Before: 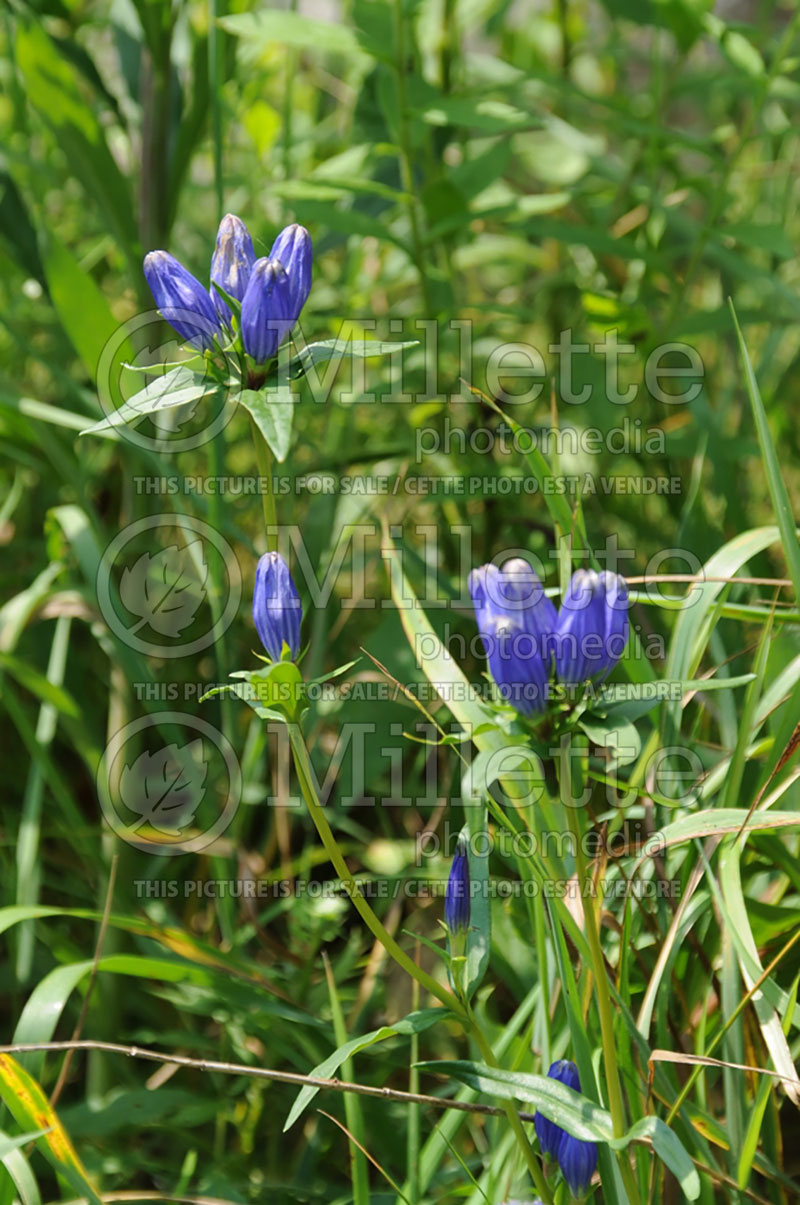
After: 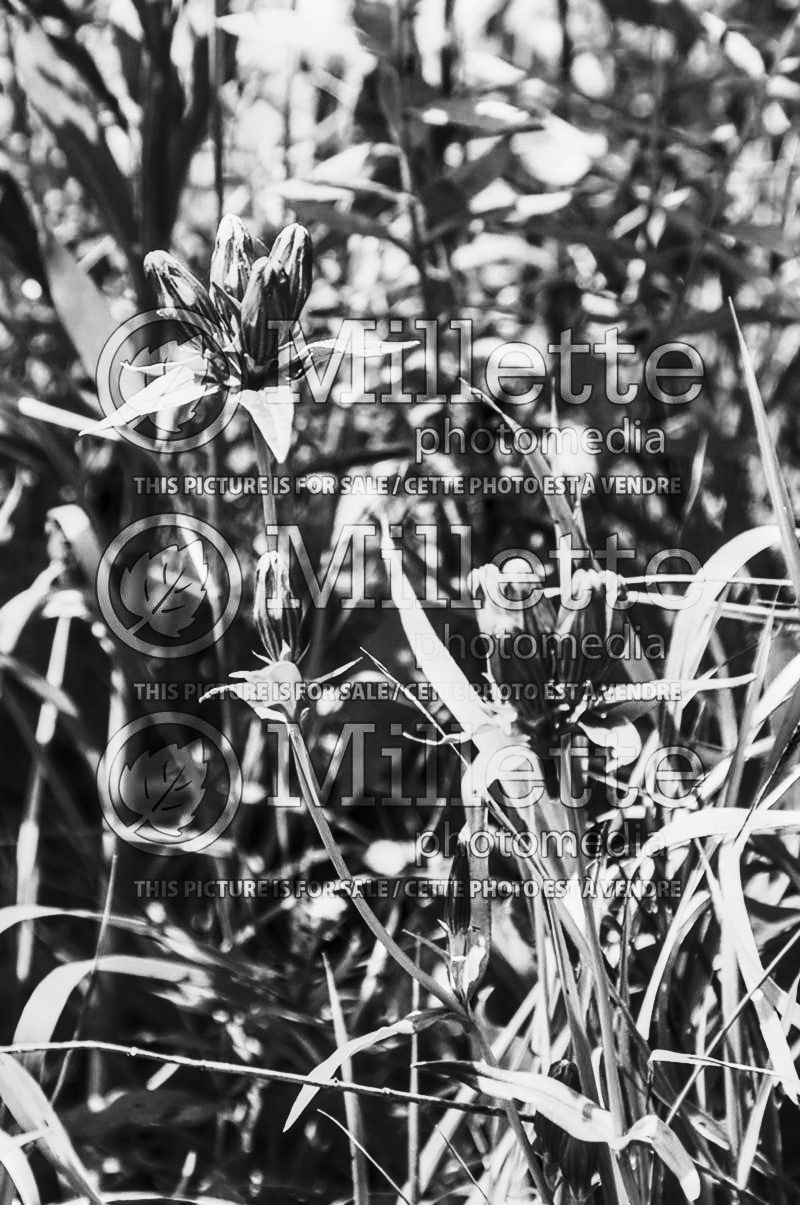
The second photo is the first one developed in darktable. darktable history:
monochrome: a 16.06, b 15.48, size 1
tone equalizer: on, module defaults
white balance: red 0.98, blue 1.034
local contrast: detail 130%
contrast brightness saturation: contrast 0.93, brightness 0.2
